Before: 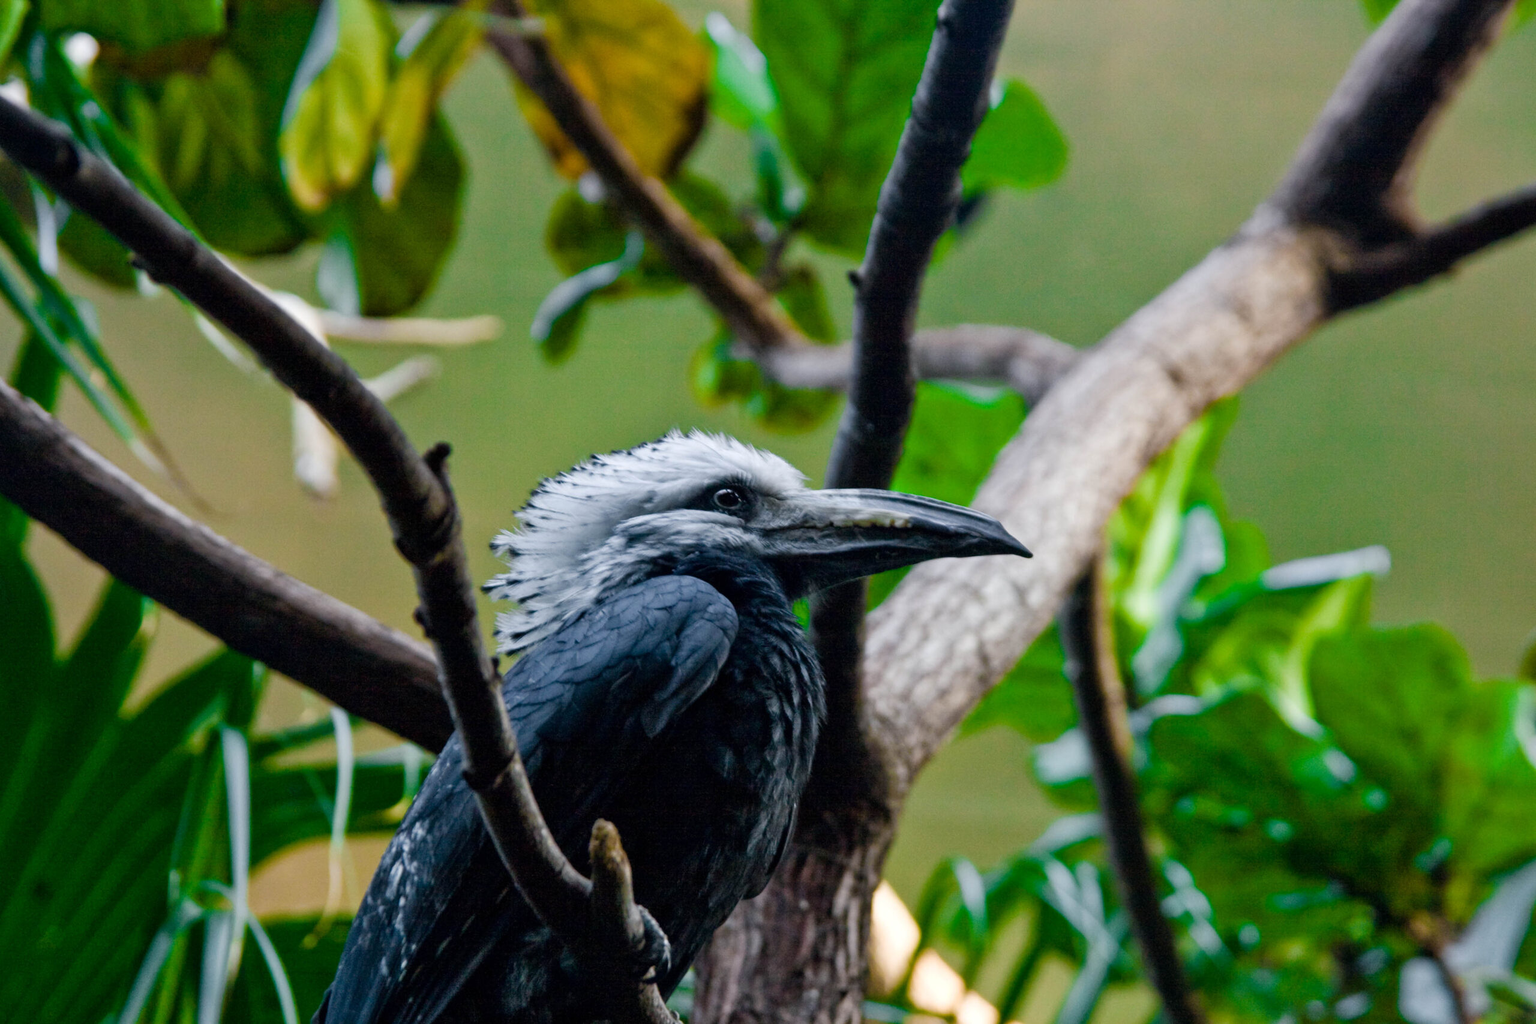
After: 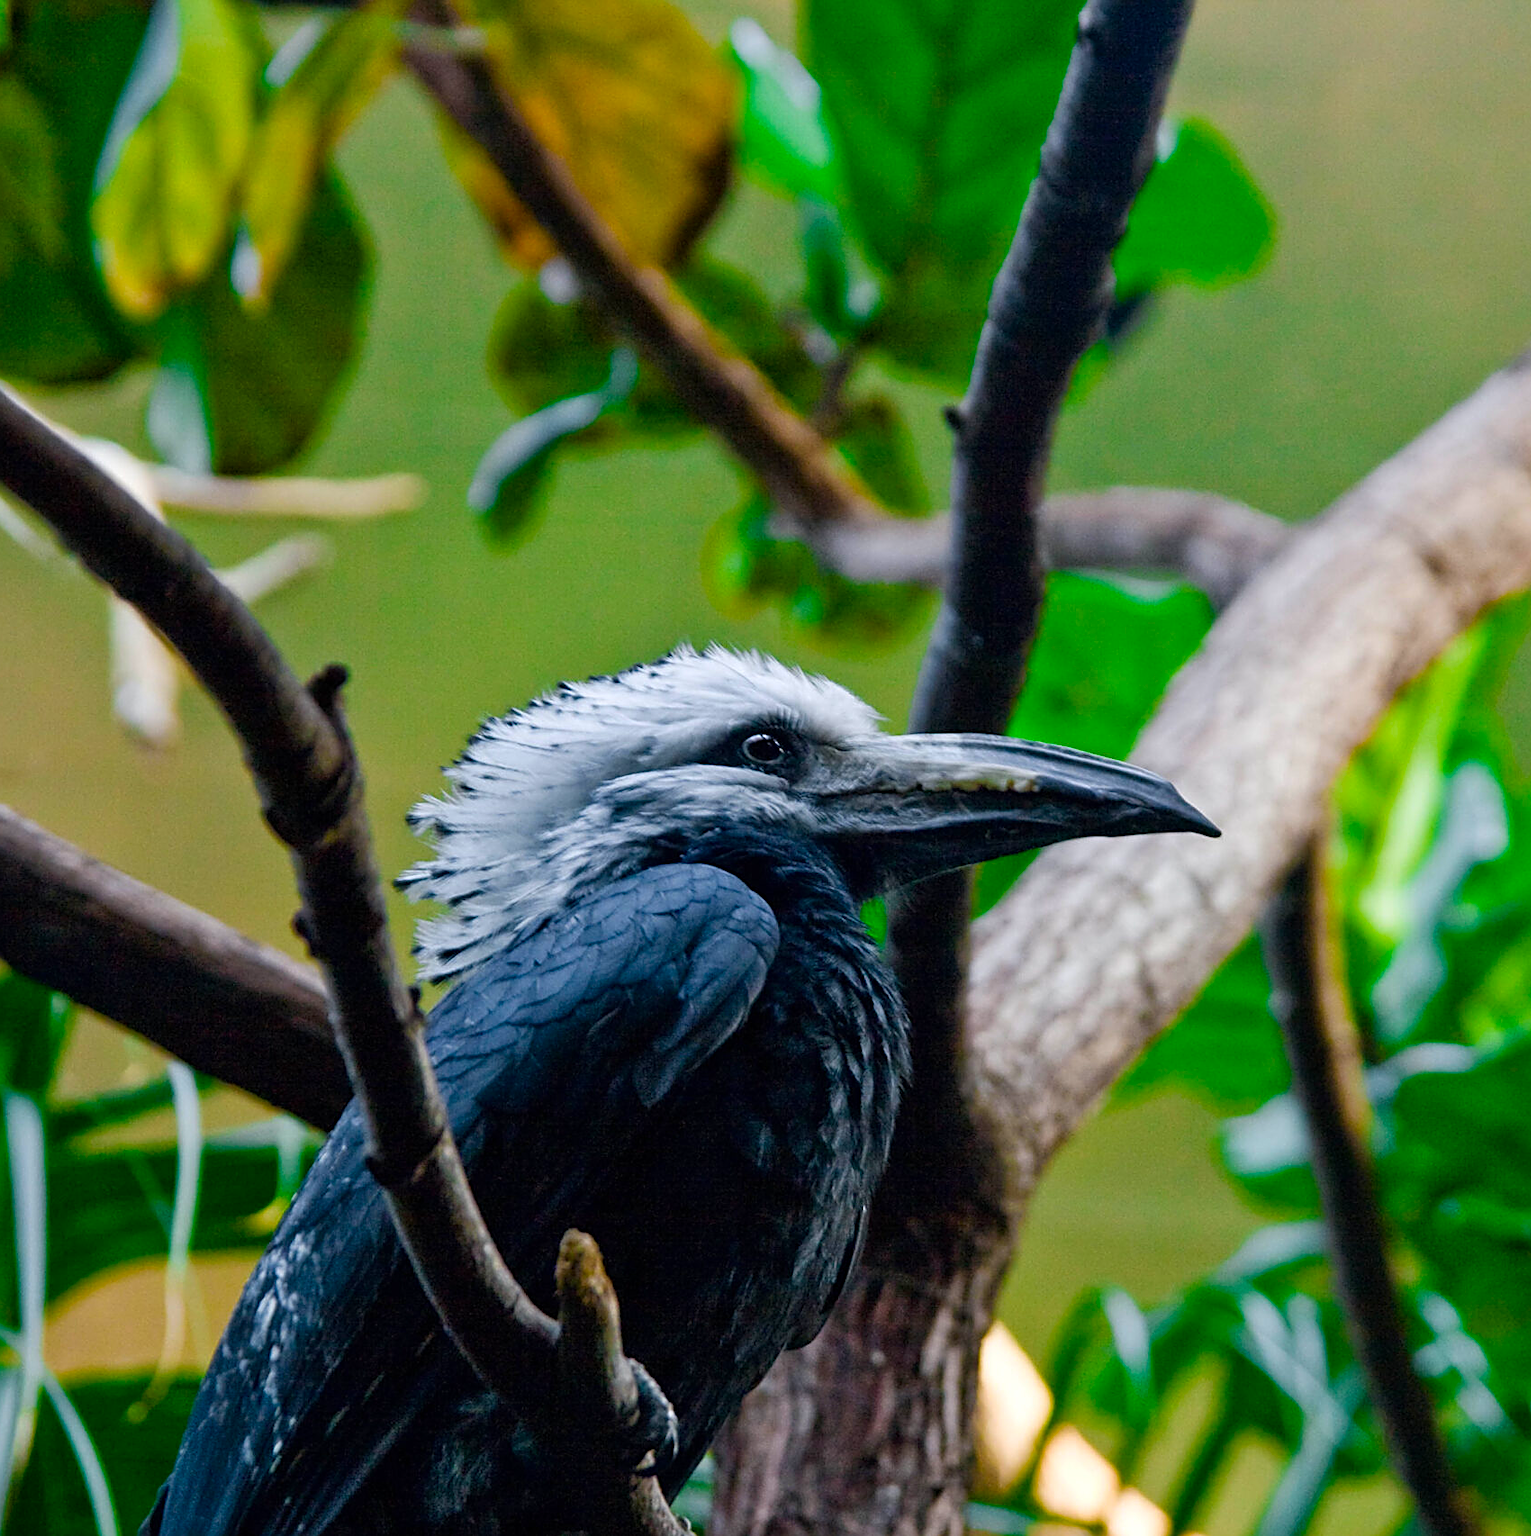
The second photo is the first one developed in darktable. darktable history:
crop and rotate: left 14.296%, right 19.233%
color correction: highlights b* 0.036, saturation 1.33
sharpen: amount 0.733
